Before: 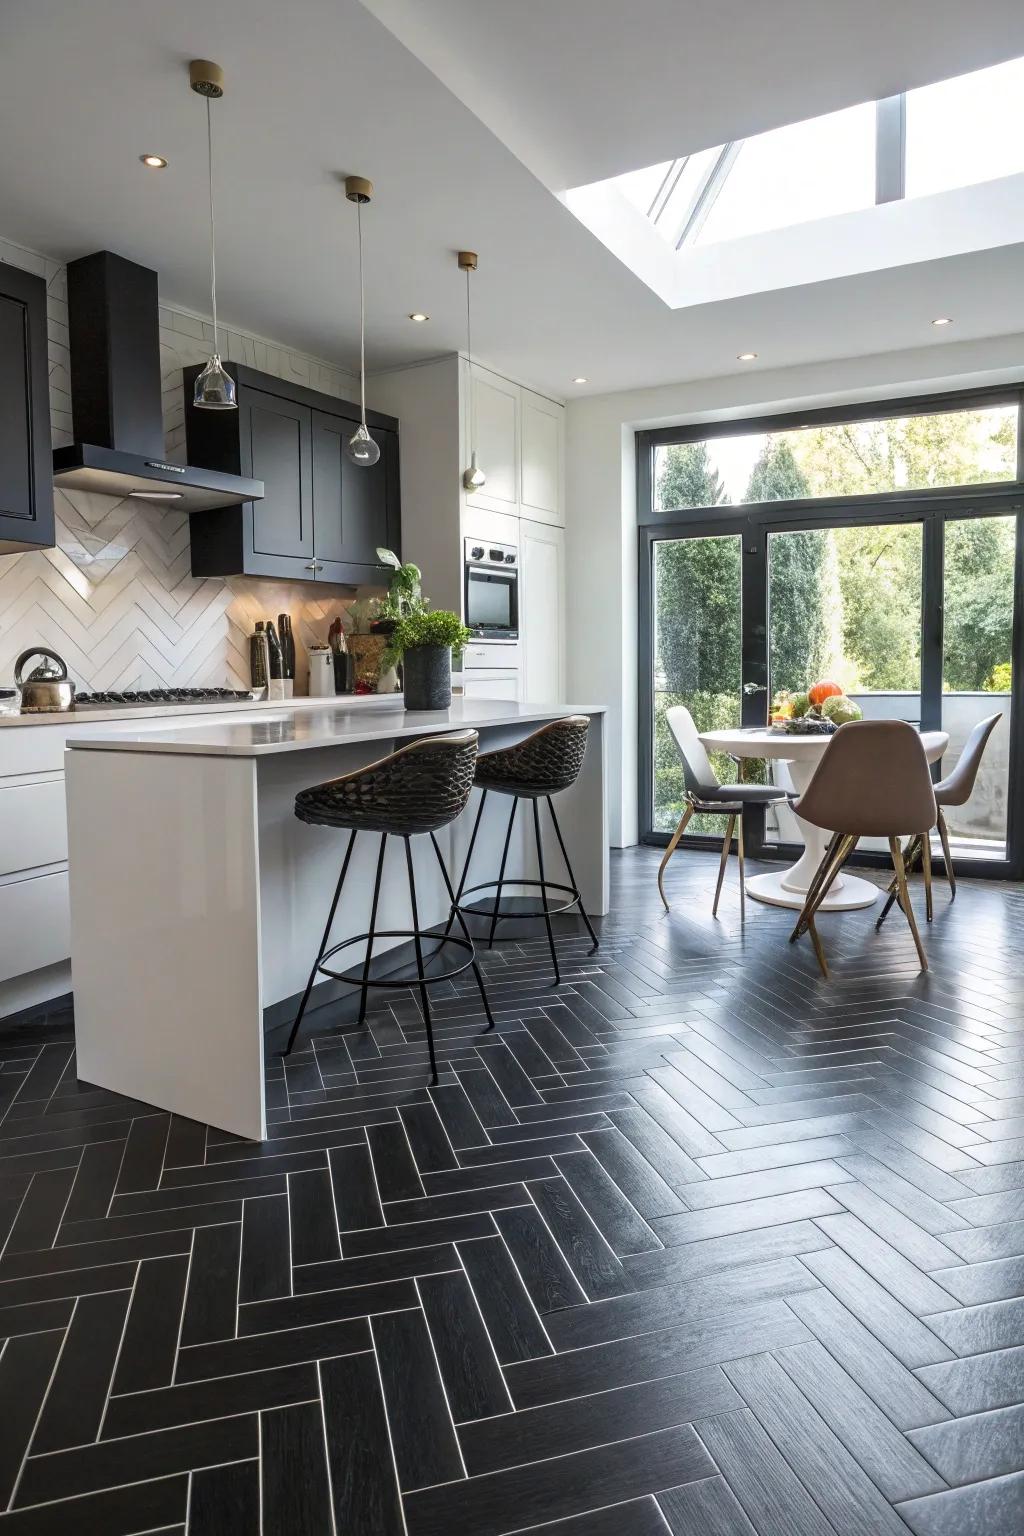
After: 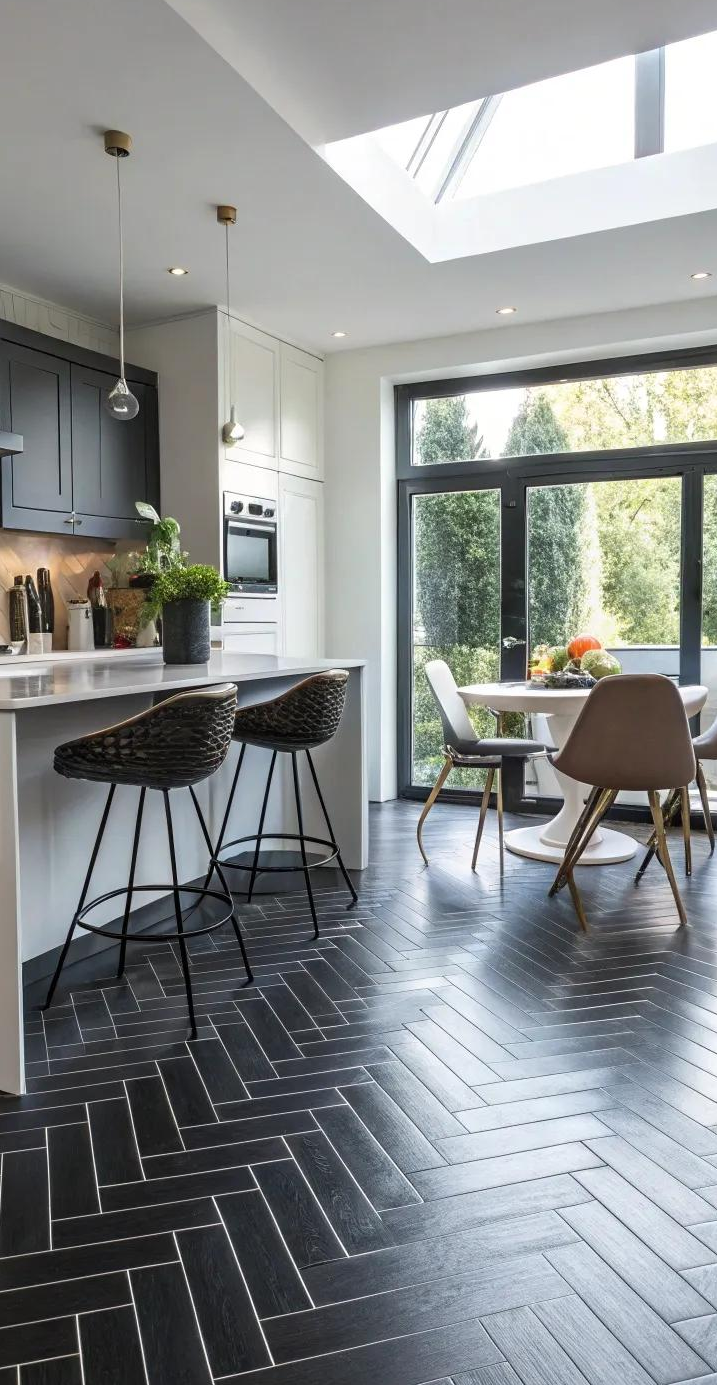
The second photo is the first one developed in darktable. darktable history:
crop and rotate: left 23.596%, top 3.038%, right 6.367%, bottom 6.75%
